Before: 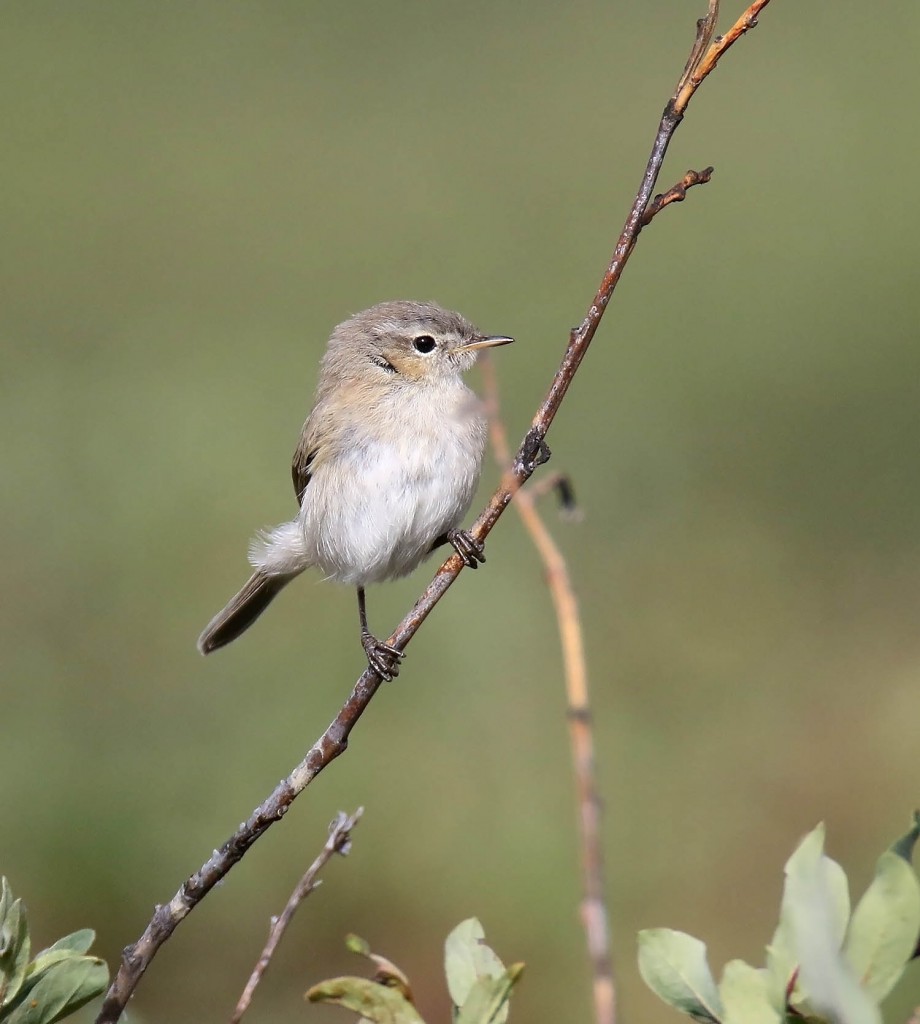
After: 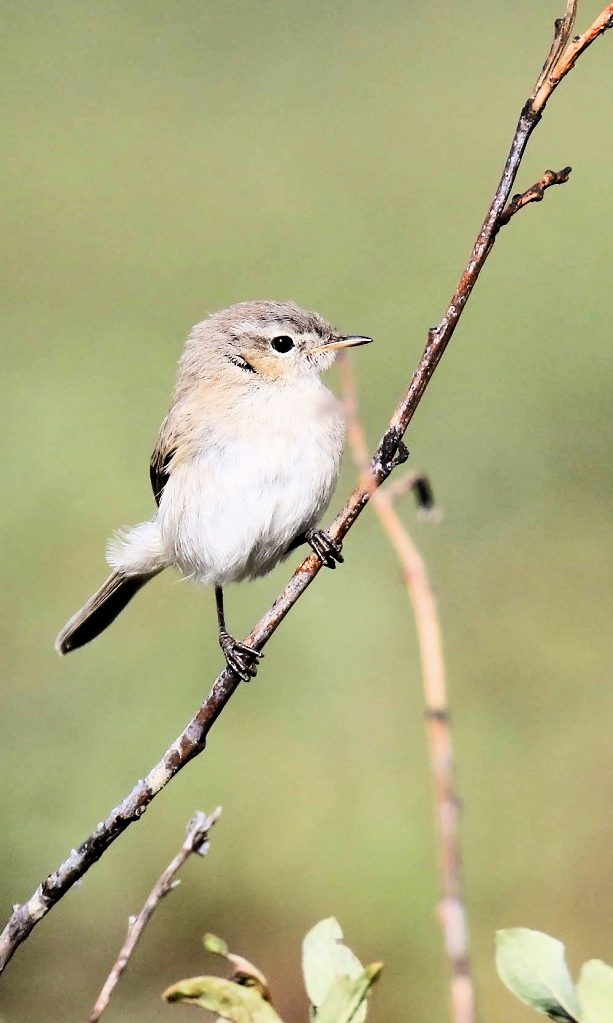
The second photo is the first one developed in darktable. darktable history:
filmic rgb: black relative exposure -5 EV, hardness 2.88, contrast 1.5
shadows and highlights: soften with gaussian
tone equalizer: -8 EV -0.417 EV, -7 EV -0.389 EV, -6 EV -0.333 EV, -5 EV -0.222 EV, -3 EV 0.222 EV, -2 EV 0.333 EV, -1 EV 0.389 EV, +0 EV 0.417 EV, edges refinement/feathering 500, mask exposure compensation -1.57 EV, preserve details no
crop and rotate: left 15.446%, right 17.836%
exposure: black level correction 0, exposure 0.7 EV, compensate highlight preservation false
